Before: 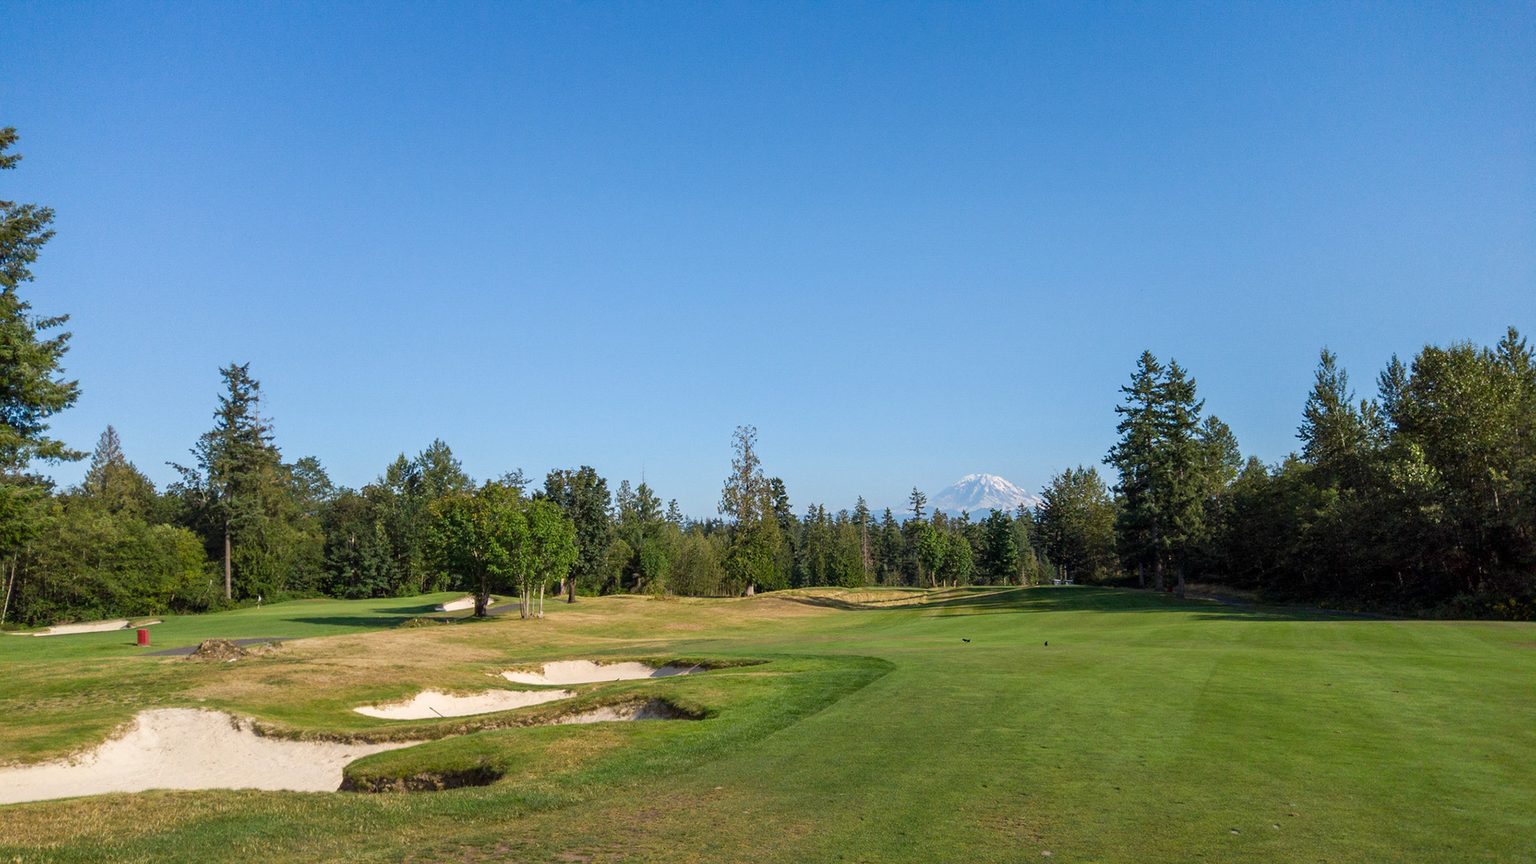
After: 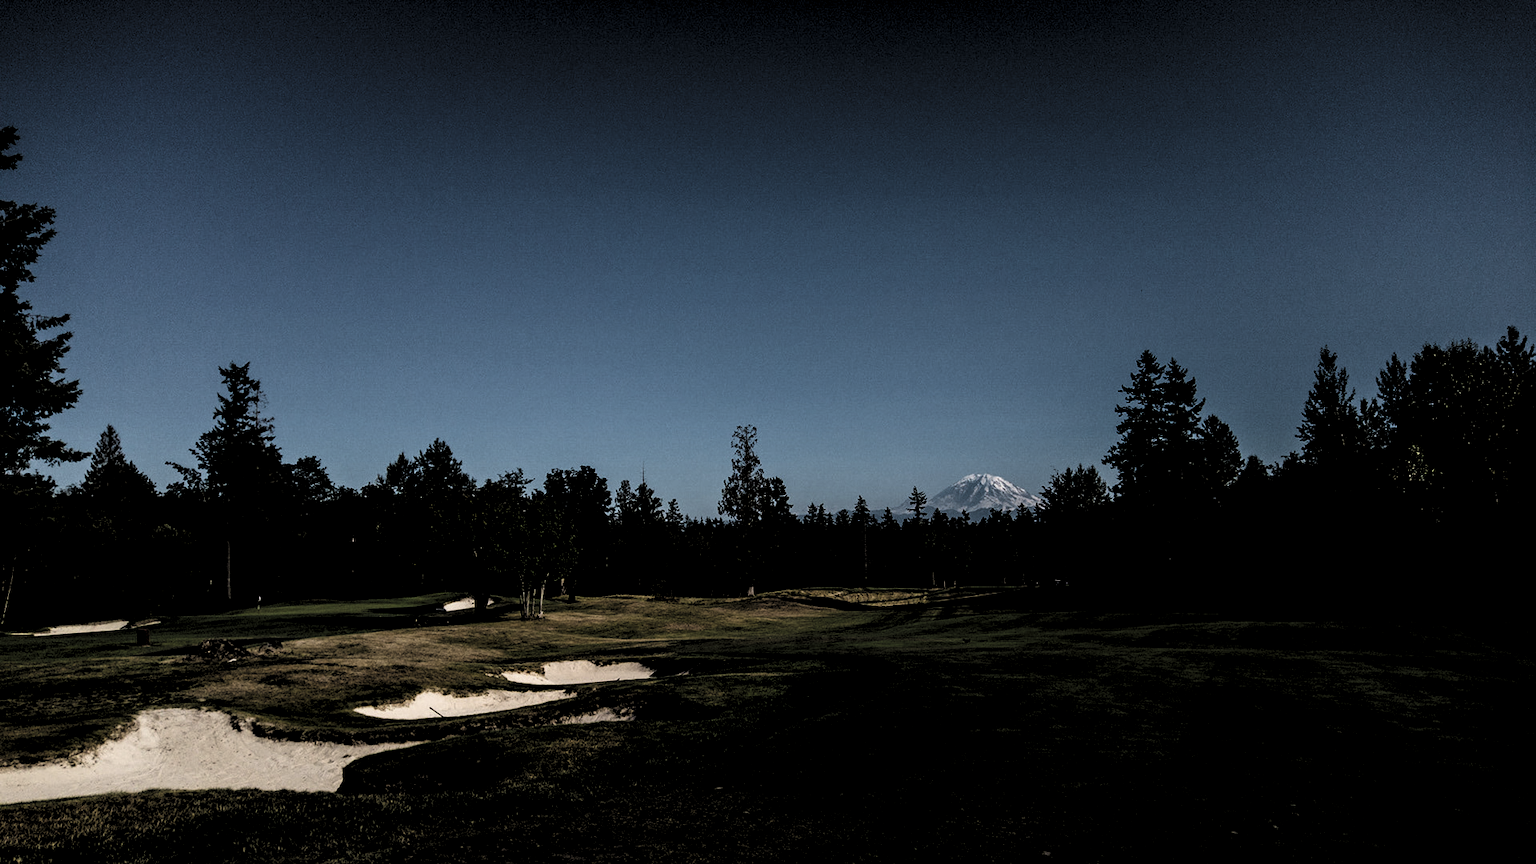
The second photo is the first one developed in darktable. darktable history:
levels: levels [0.514, 0.759, 1]
local contrast: highlights 100%, shadows 100%, detail 120%, midtone range 0.2
